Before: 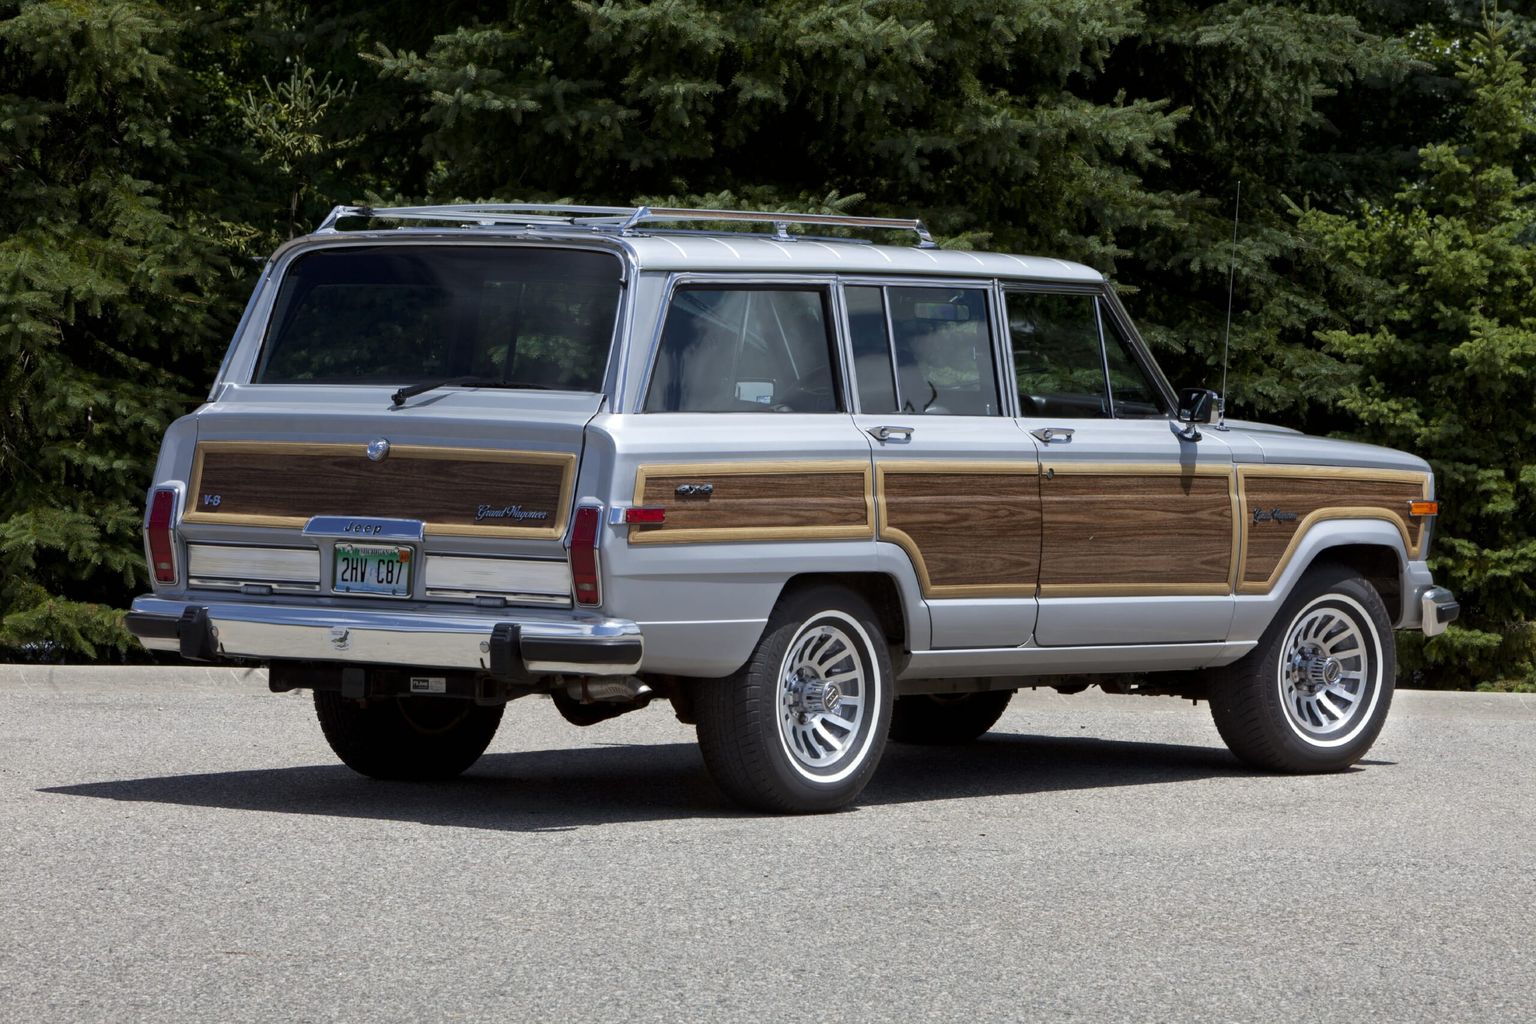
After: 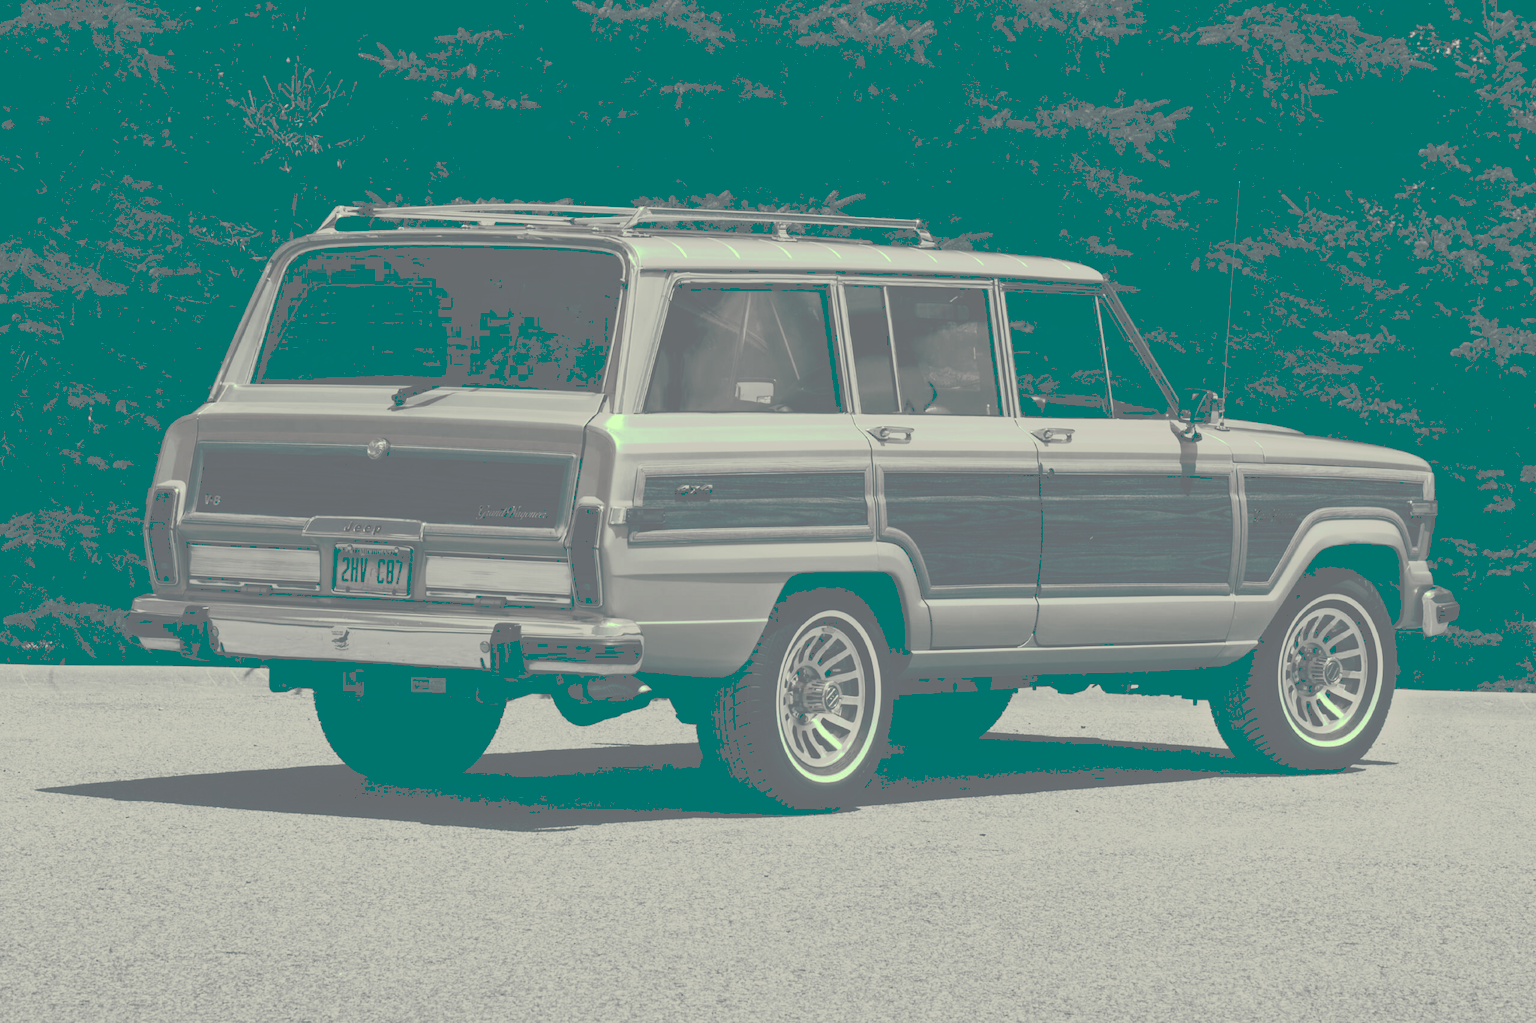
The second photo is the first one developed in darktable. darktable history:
tone curve: curves: ch0 [(0, 0) (0.003, 0.449) (0.011, 0.449) (0.025, 0.449) (0.044, 0.45) (0.069, 0.453) (0.1, 0.453) (0.136, 0.455) (0.177, 0.458) (0.224, 0.462) (0.277, 0.47) (0.335, 0.491) (0.399, 0.522) (0.468, 0.561) (0.543, 0.619) (0.623, 0.69) (0.709, 0.756) (0.801, 0.802) (0.898, 0.825) (1, 1)], preserve colors none
color look up table: target L [82.61, 89.53, 67.74, 70.75, 59.41, 45.93, 46.76, 36.72, 42.37, 17.64, 17.66, 12.46, 203.73, 70.64, 72.21, 57.87, 51.5, 46.45, 36.72, 54.19, 32.35, 29, 21.57, 12.18, 95.08, 87.05, 81.28, 71.64, 85.58, 81.64, 73.25, 68.62, 86.87, 43.99, 51.21, 39.96, 56.92, 44.57, 28.95, 8.538, 8.538, 86.87, 87.05, 77.85, 59.04, 61.17, 38.32, 30.15, 17.66], target a [-7.664, -11.4, -2.876, -2.347, -2.553, -3.238, -3.293, -4.749, -6.071, -49.28, -48.58, -34.41, 0, -2.868, -2.917, -2.46, -3.979, -2.885, -4.749, -3.855, -6.708, -11.93, -42.14, -33.54, -11.56, -8.048, -7.958, -3.195, -7.466, -5.513, -2.762, -3.151, -8.715, -5.956, -3.443, -5.318, -3.55, -5.1, -12.35, -22.39, -22.39, -8.715, -8.048, -5.991, -2.41, -3.252, -5.415, -10.53, -48.58], target b [17.21, 24.9, 6.61, 6.078, 3.245, -0.246, 0.156, -1.886, -0.797, -15.36, -18.16, -24.09, -0.003, 6.52, 7.074, 3.214, 1.893, -0.294, -1.886, 2.505, -4.505, -6.131, -11.62, -24.56, 31.87, 22.74, 15.56, 7.394, 20.37, 16.17, 7.203, 6.773, 22.46, -0.691, 1.48, -1.917, 2.95, -0.847, -4.904, -27.67, -27.67, 22.46, 22.74, 12.23, 2.701, 3.585, -1.867, -4.348, -18.16], num patches 49
